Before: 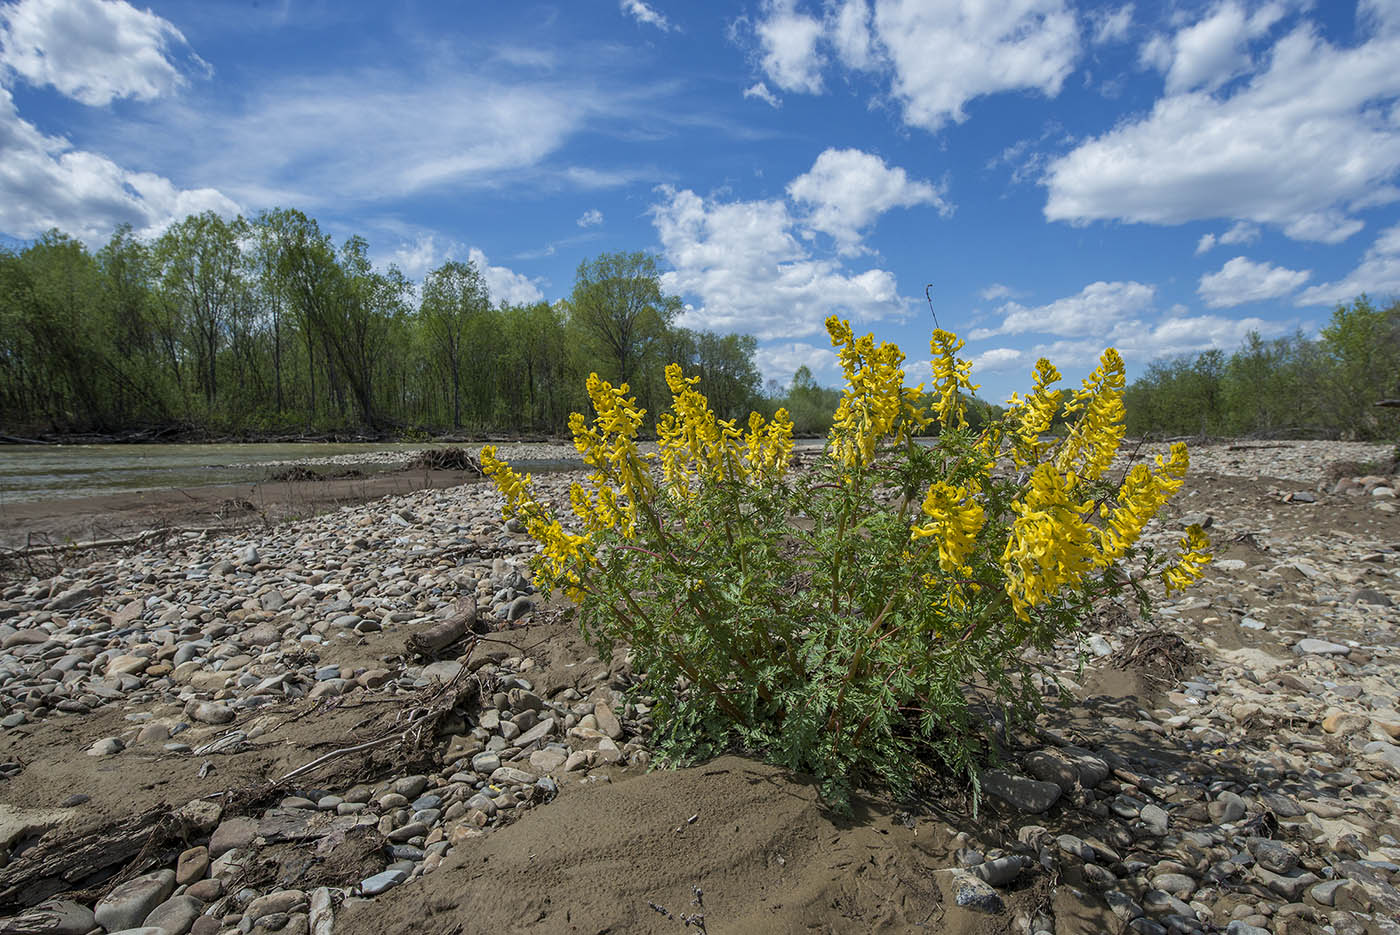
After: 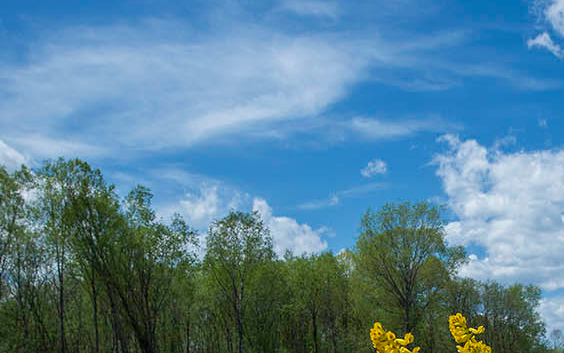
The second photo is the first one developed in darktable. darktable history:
crop: left 15.479%, top 5.447%, right 44.223%, bottom 56.732%
